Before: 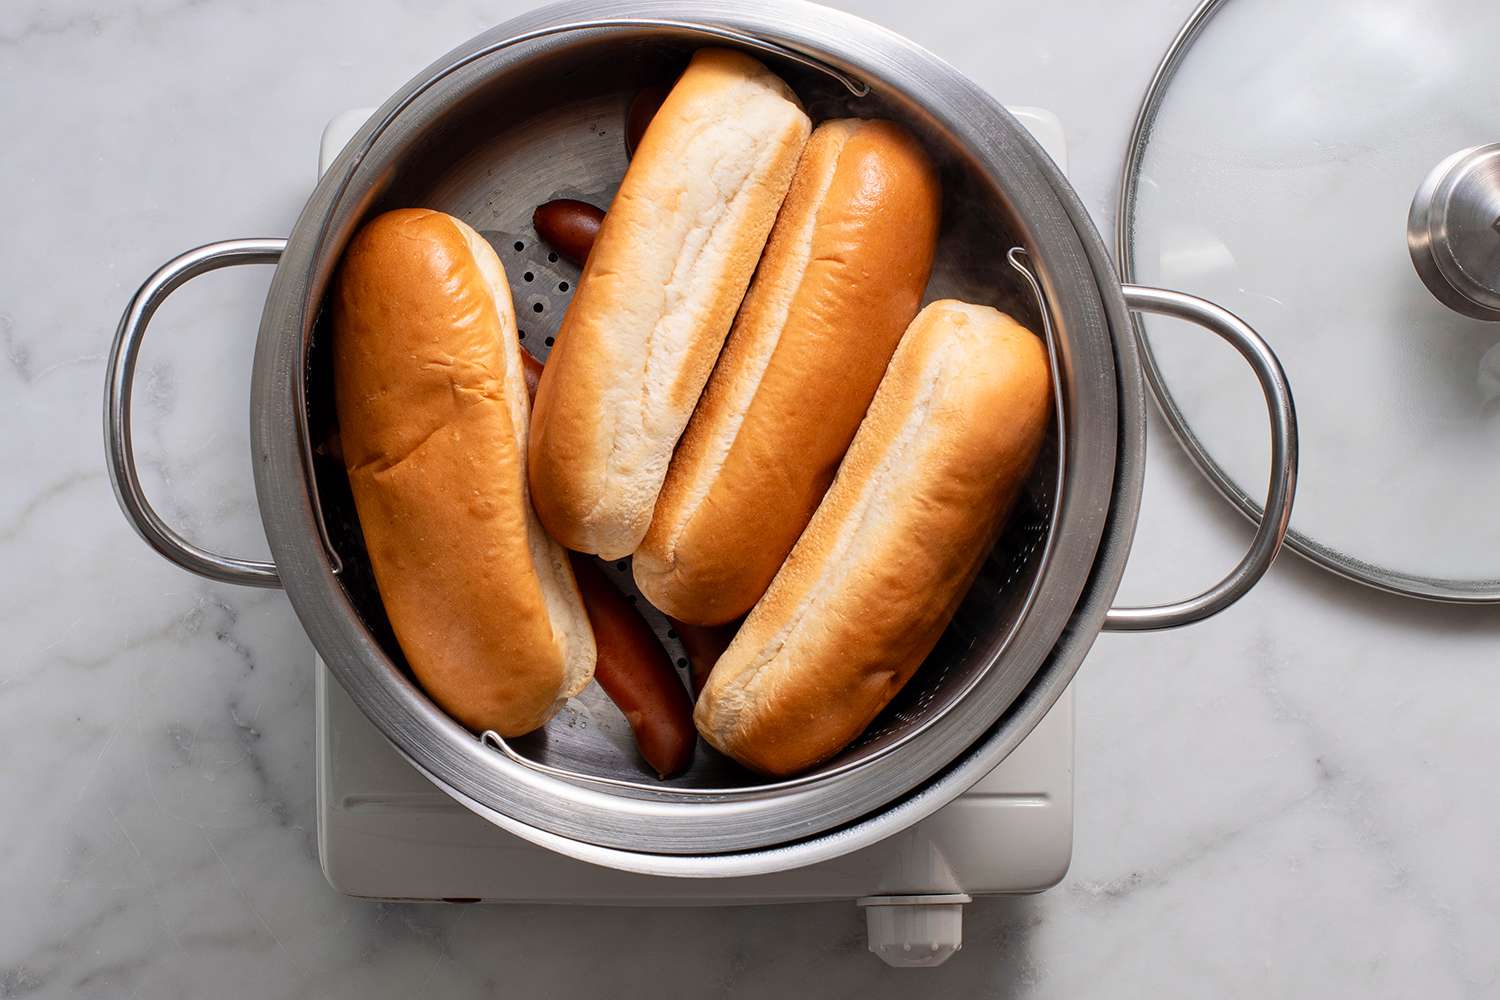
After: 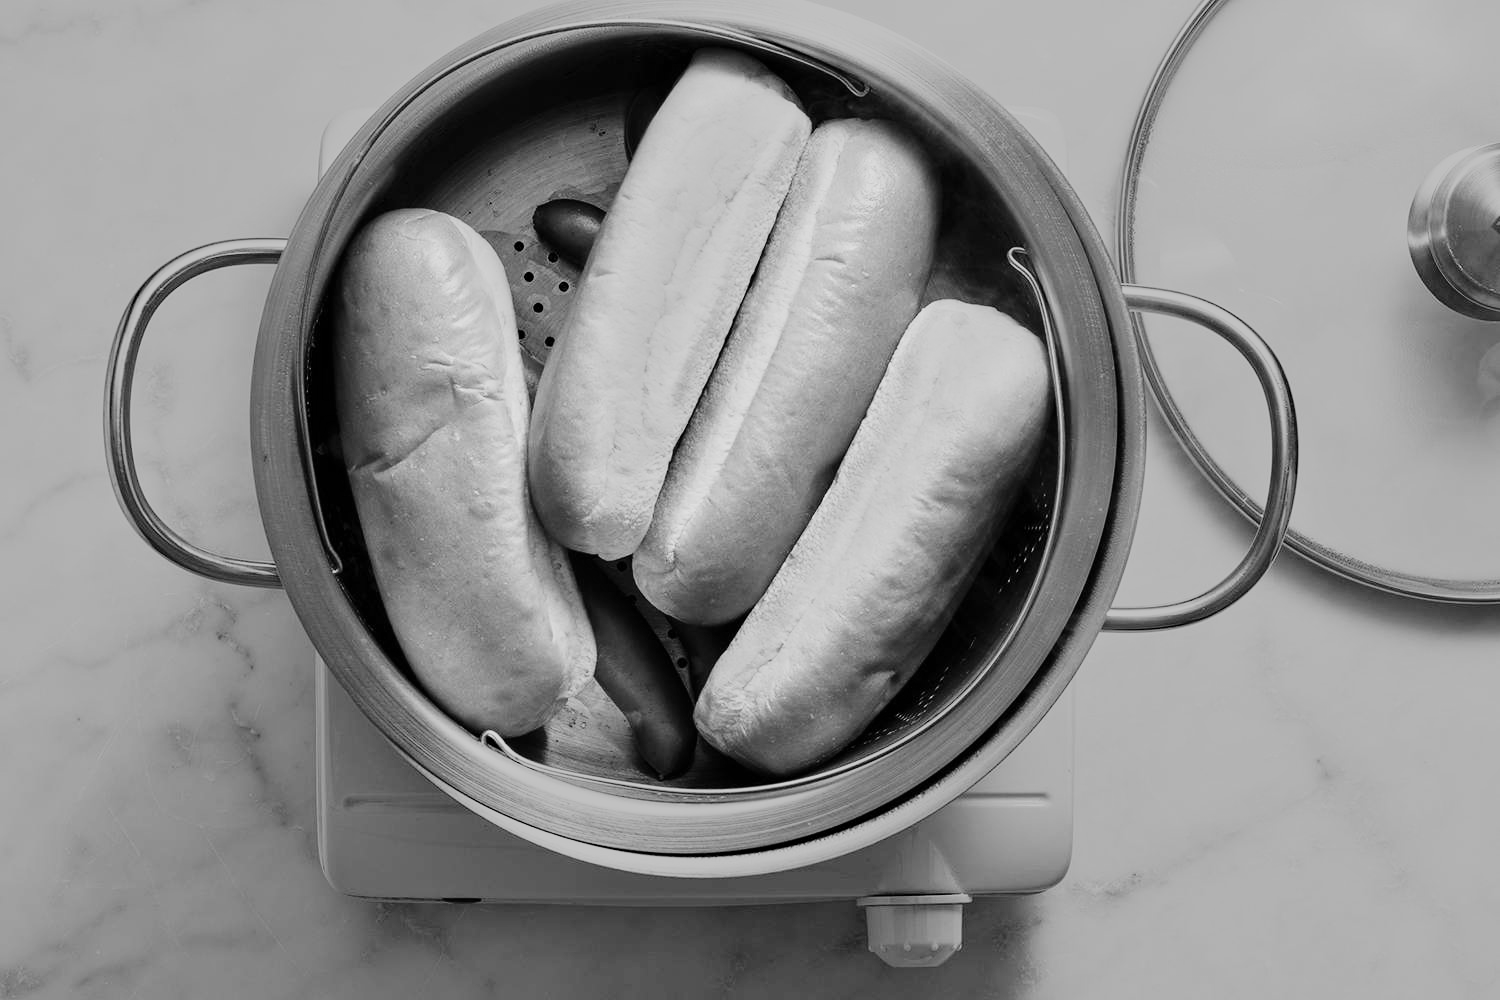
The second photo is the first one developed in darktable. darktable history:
base curve: curves: ch0 [(0, 0) (0.028, 0.03) (0.121, 0.232) (0.46, 0.748) (0.859, 0.968) (1, 1)], preserve colors none
sharpen: radius 5.325, amount 0.312, threshold 26.433
monochrome: a 79.32, b 81.83, size 1.1
